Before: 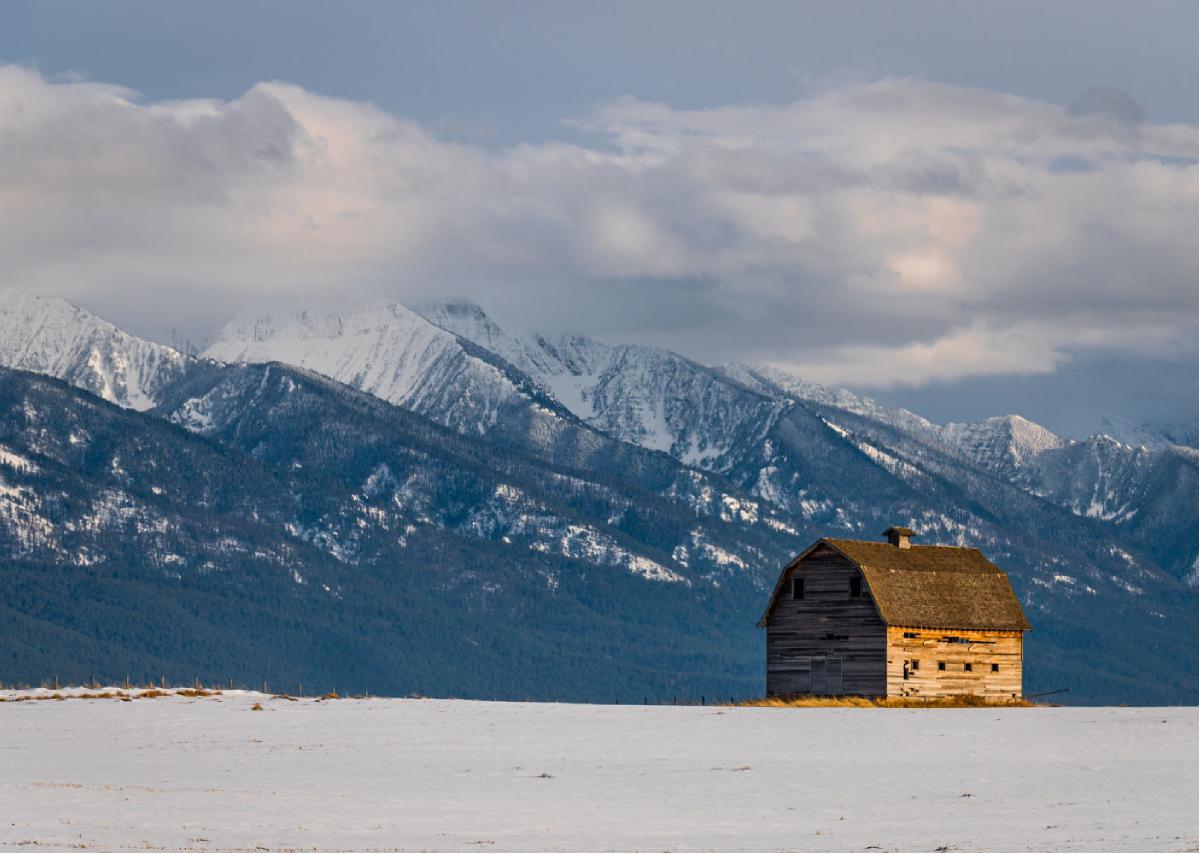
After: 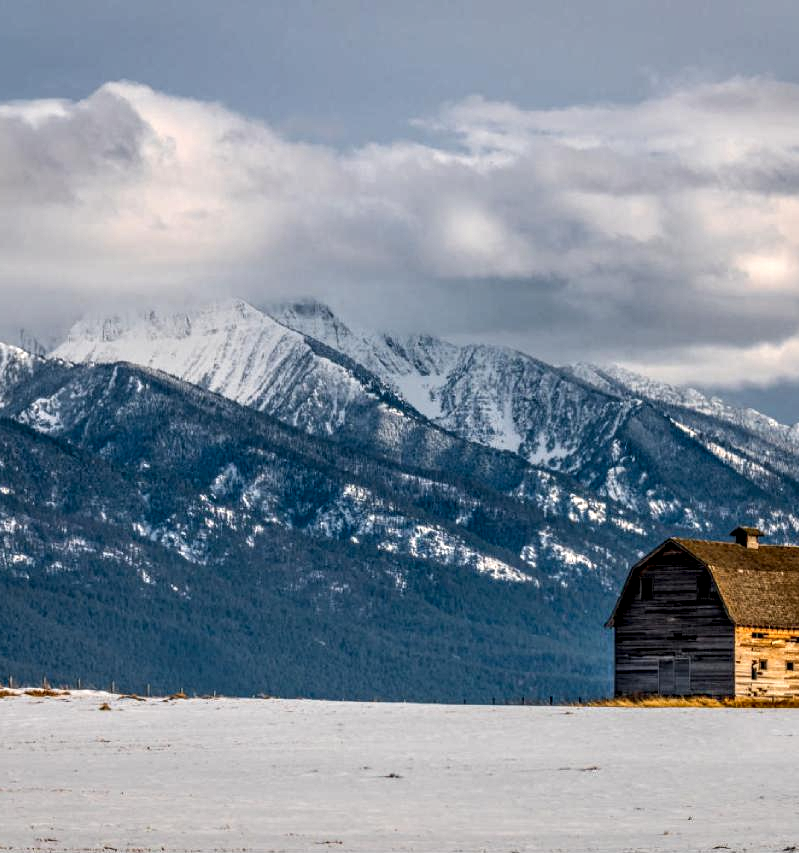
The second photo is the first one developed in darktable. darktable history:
exposure: black level correction 0.001, exposure 0.14 EV, compensate highlight preservation false
local contrast: highlights 0%, shadows 0%, detail 182%
crop and rotate: left 12.673%, right 20.66%
